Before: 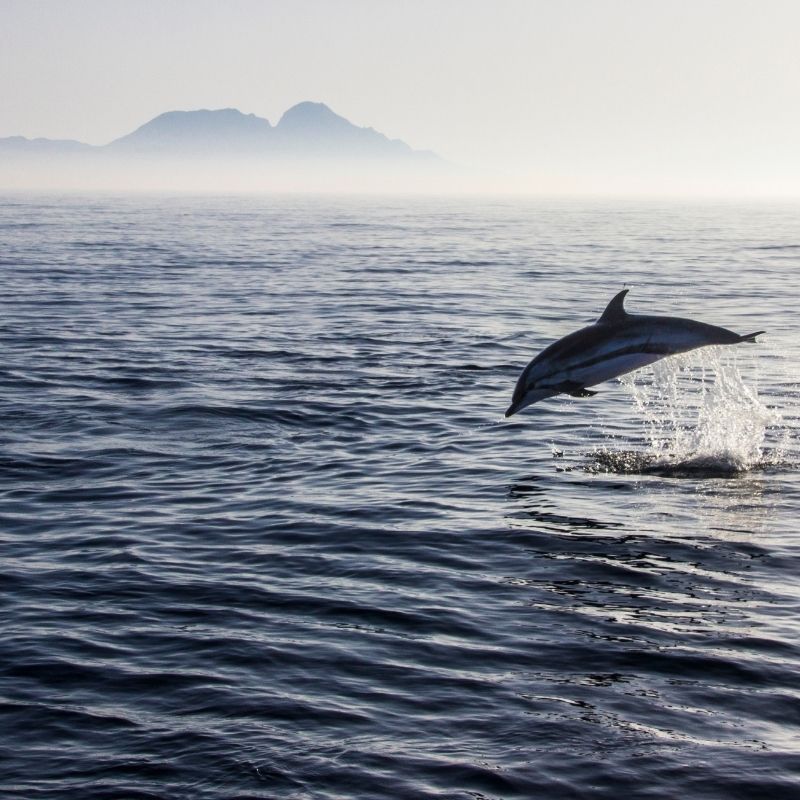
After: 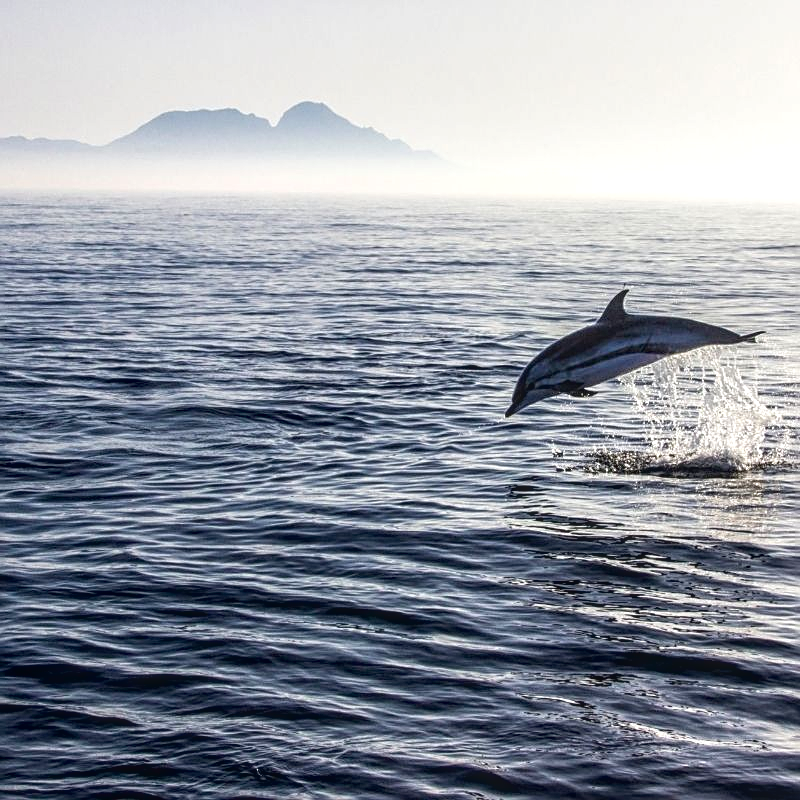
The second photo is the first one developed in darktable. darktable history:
contrast brightness saturation: contrast -0.119
exposure: black level correction 0.005, exposure 0.419 EV, compensate highlight preservation false
sharpen: on, module defaults
local contrast: highlights 62%, detail 143%, midtone range 0.427
